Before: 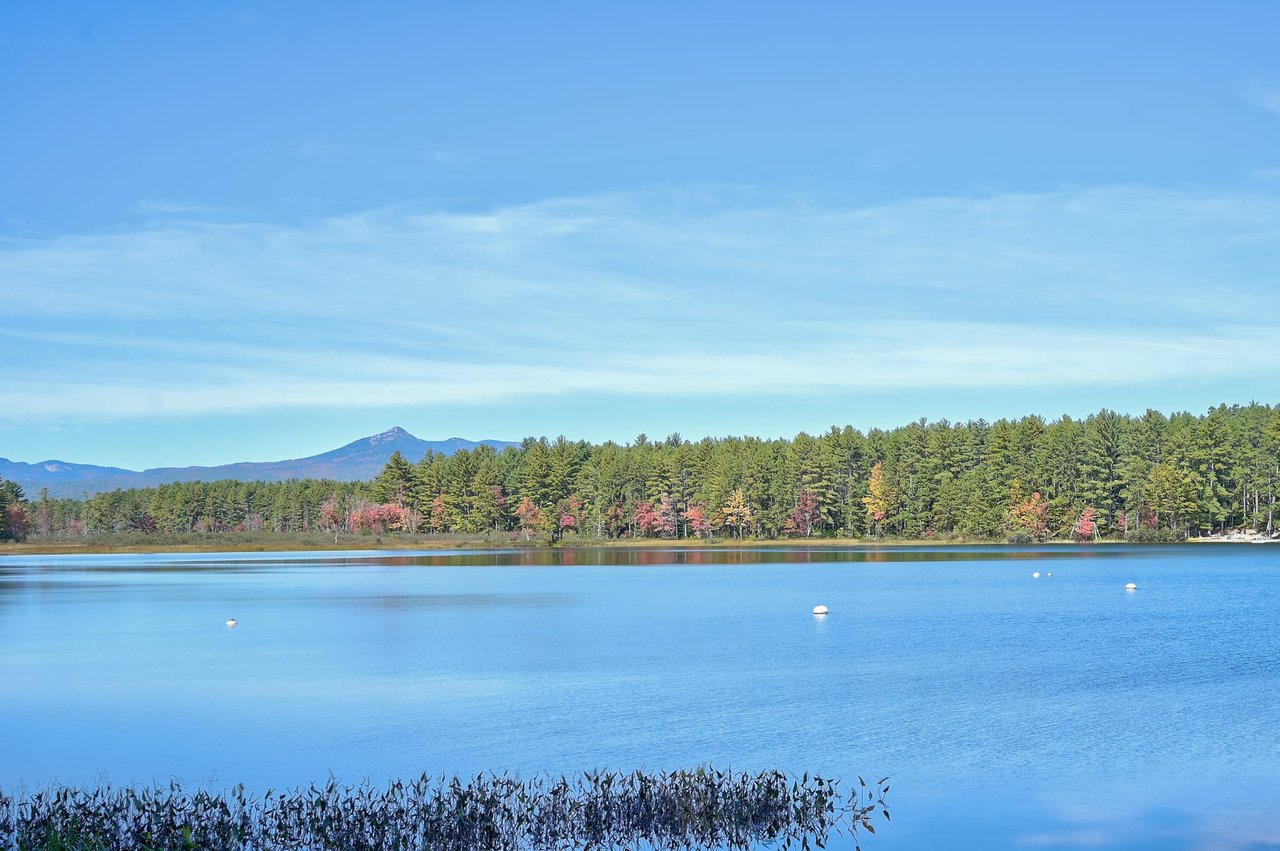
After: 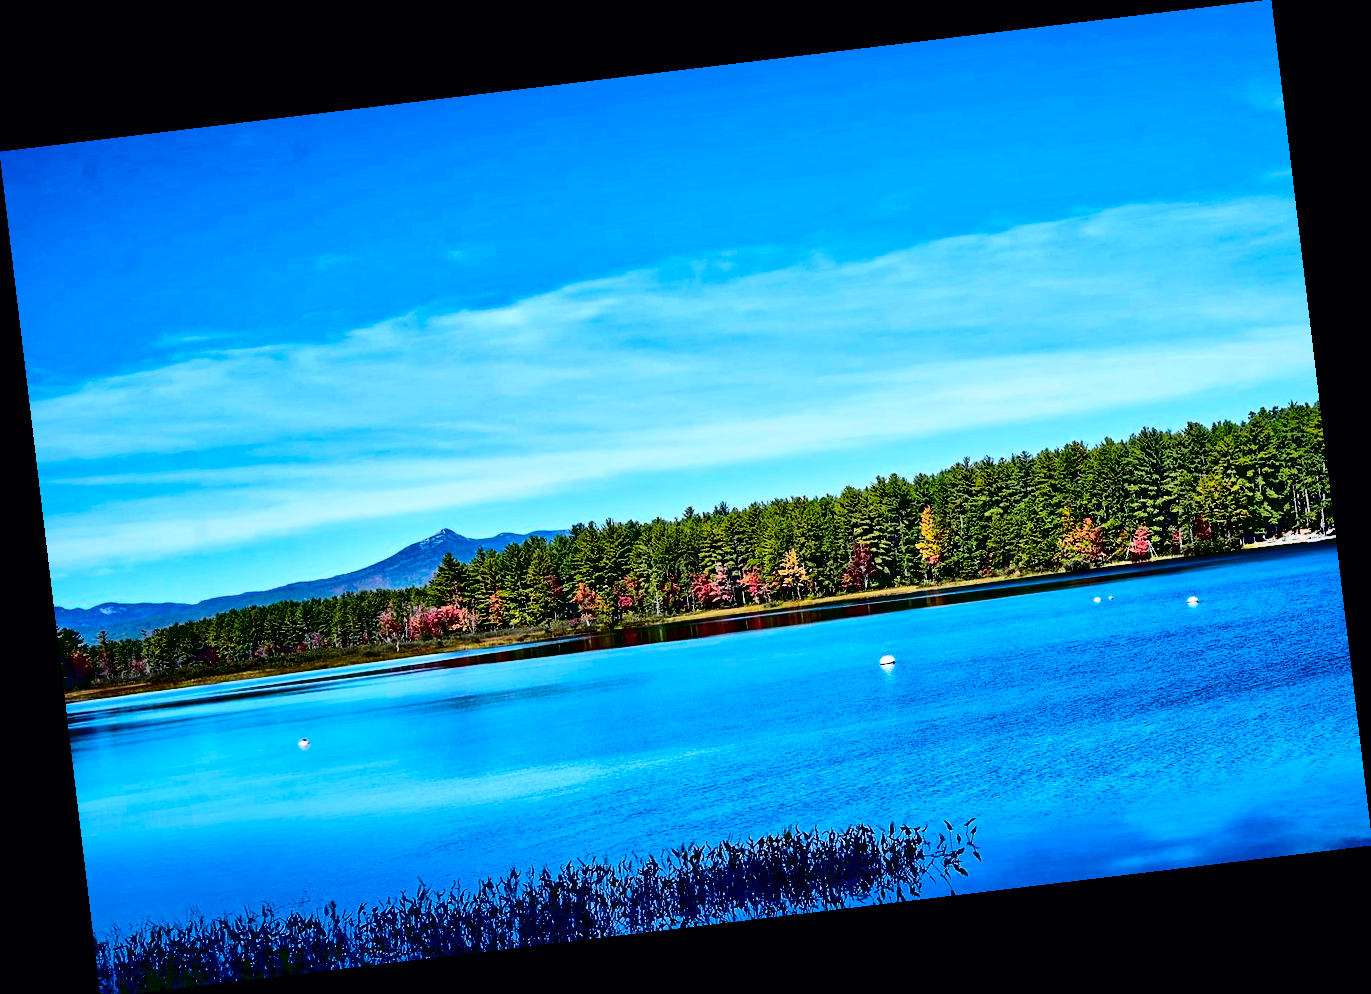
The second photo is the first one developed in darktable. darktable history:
crop: top 0.05%, bottom 0.098%
white balance: red 1.004, blue 1.024
filmic rgb: black relative exposure -7.48 EV, white relative exposure 4.83 EV, hardness 3.4, color science v6 (2022)
local contrast: mode bilateral grid, contrast 25, coarseness 60, detail 151%, midtone range 0.2
contrast brightness saturation: contrast 0.77, brightness -1, saturation 1
rotate and perspective: rotation -6.83°, automatic cropping off
